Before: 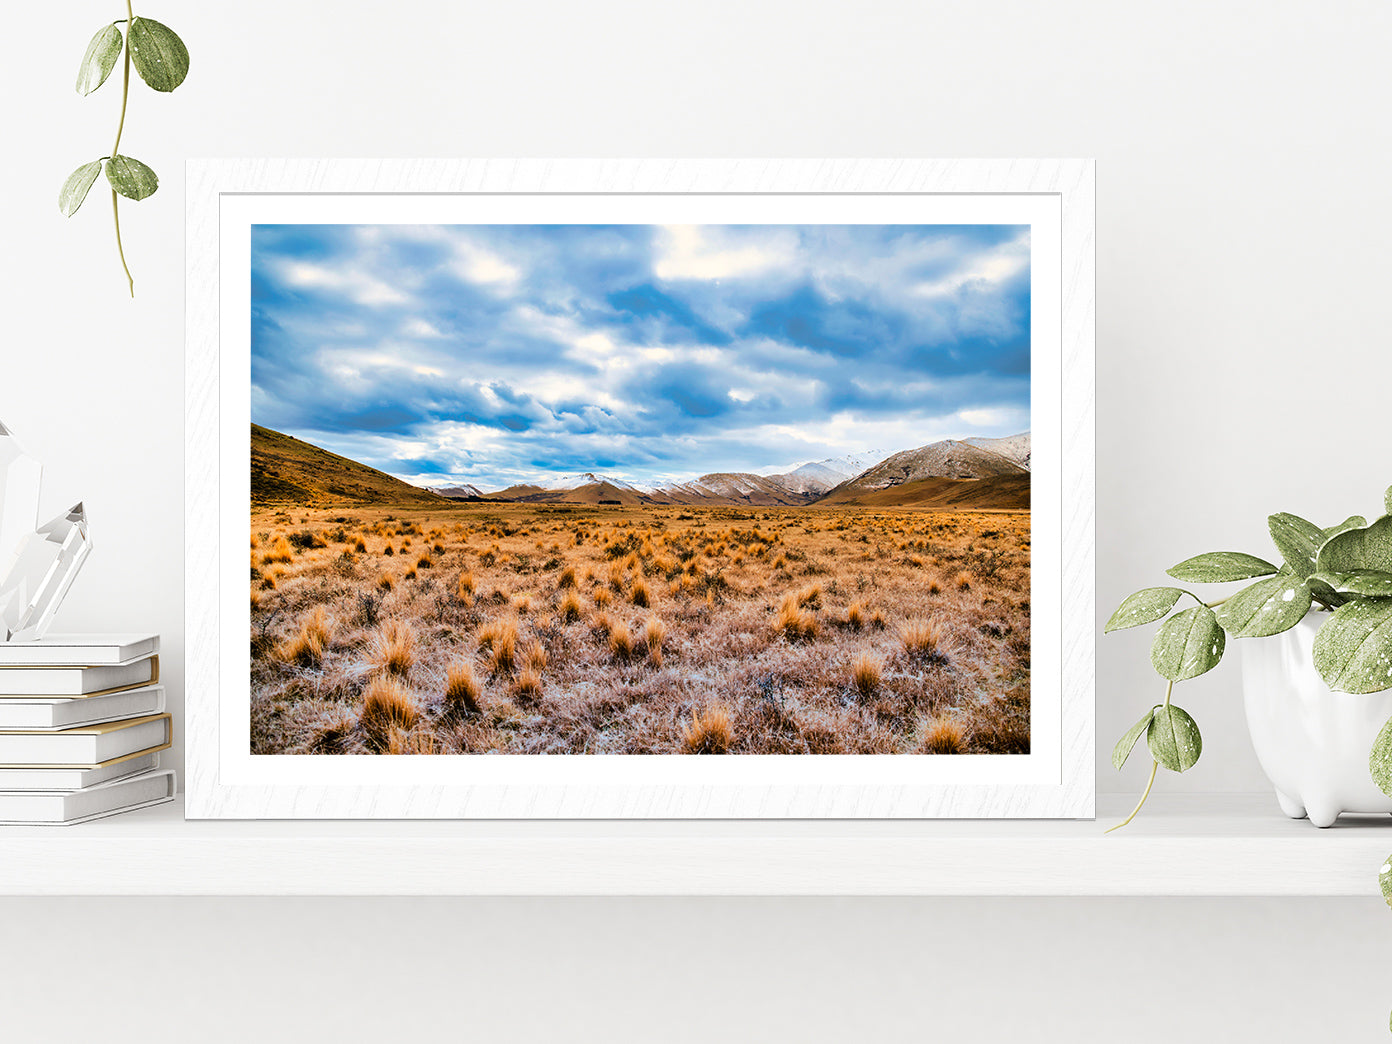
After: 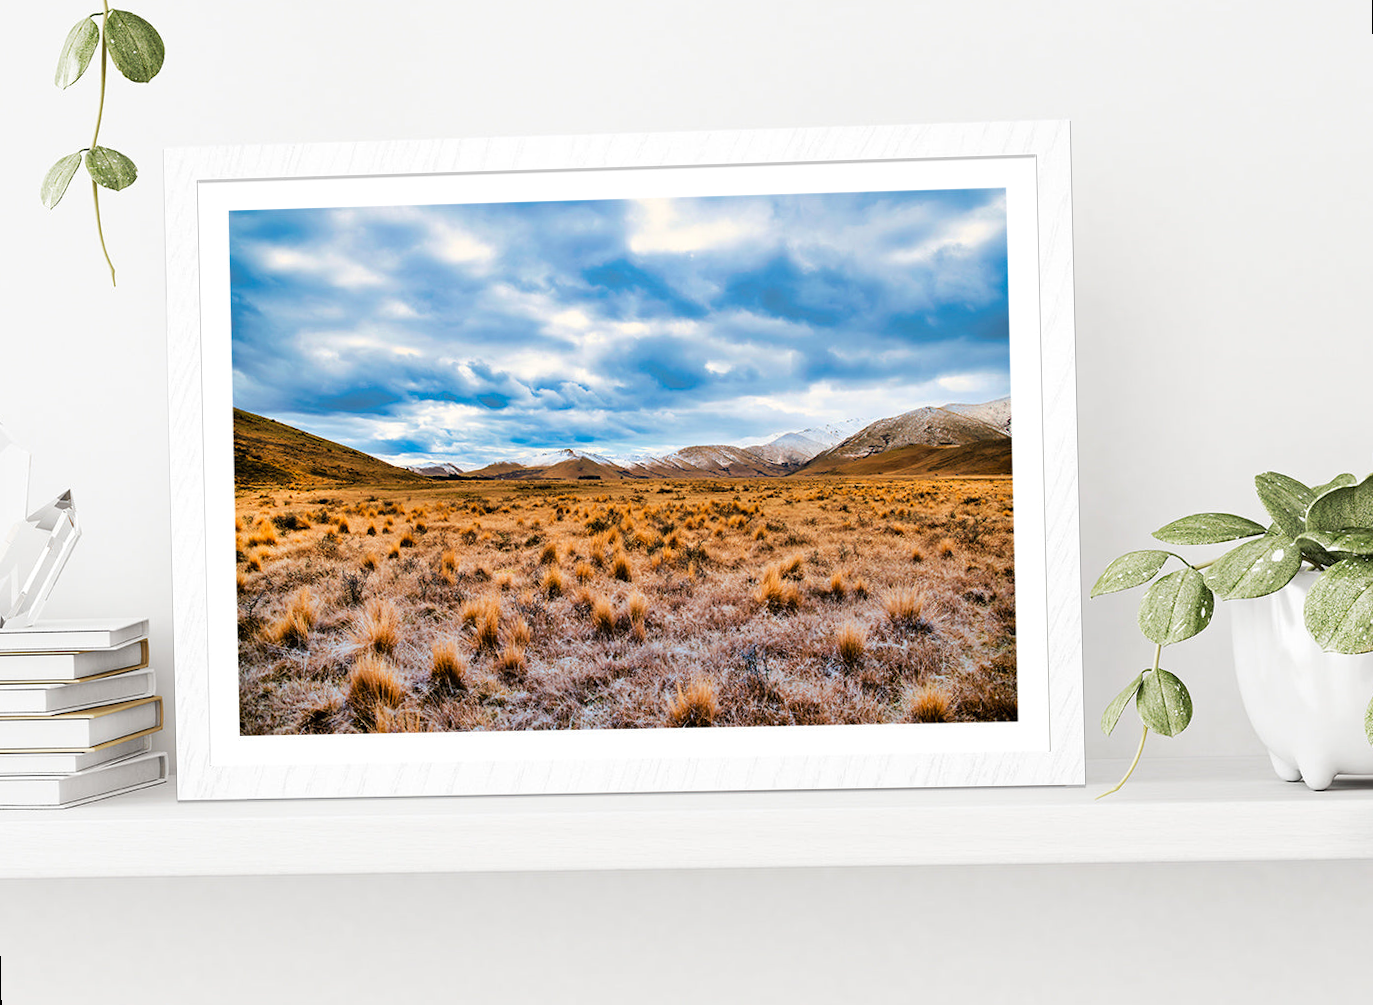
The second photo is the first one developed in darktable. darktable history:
rotate and perspective: rotation -1.32°, lens shift (horizontal) -0.031, crop left 0.015, crop right 0.985, crop top 0.047, crop bottom 0.982
tone curve: curves: ch0 [(0, 0) (0.003, 0.003) (0.011, 0.011) (0.025, 0.025) (0.044, 0.044) (0.069, 0.068) (0.1, 0.098) (0.136, 0.134) (0.177, 0.175) (0.224, 0.221) (0.277, 0.273) (0.335, 0.33) (0.399, 0.393) (0.468, 0.461) (0.543, 0.546) (0.623, 0.625) (0.709, 0.711) (0.801, 0.802) (0.898, 0.898) (1, 1)], preserve colors none
